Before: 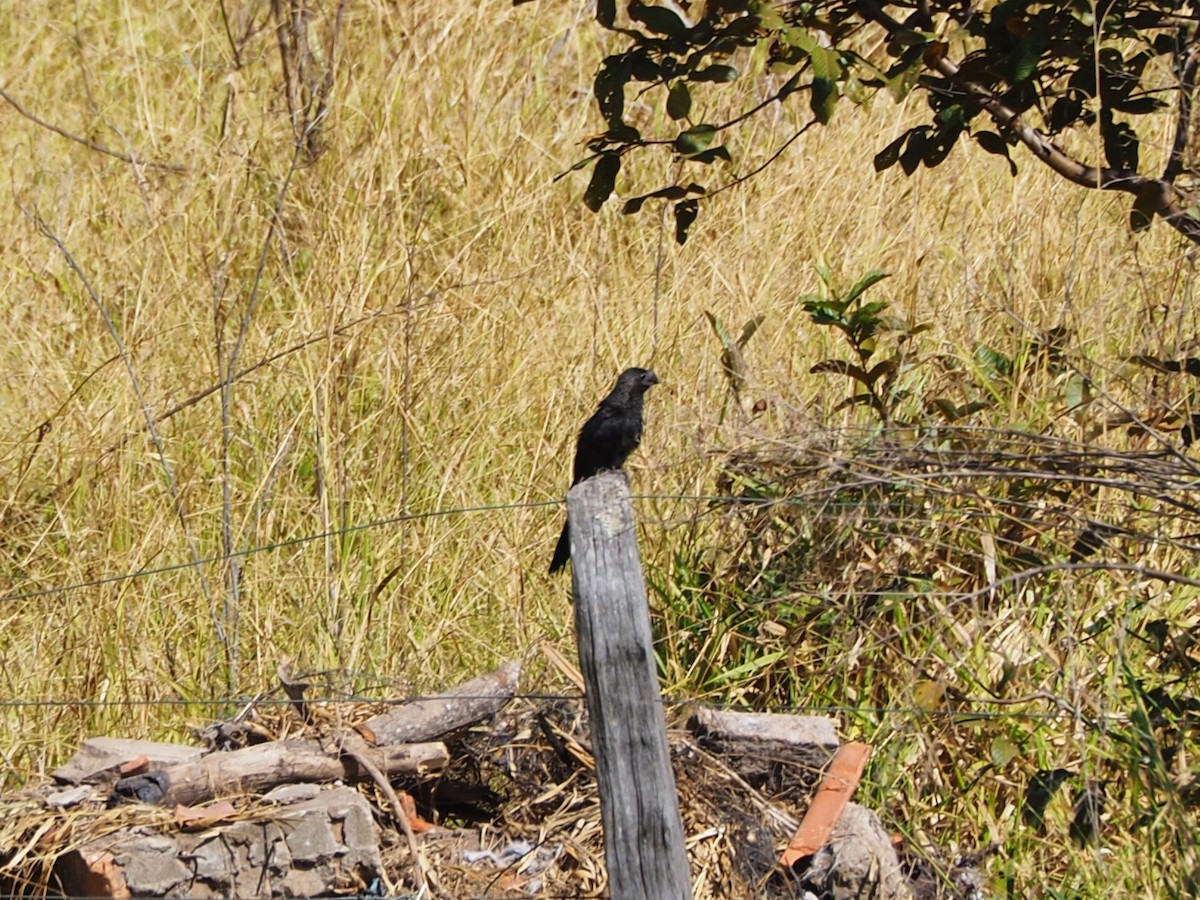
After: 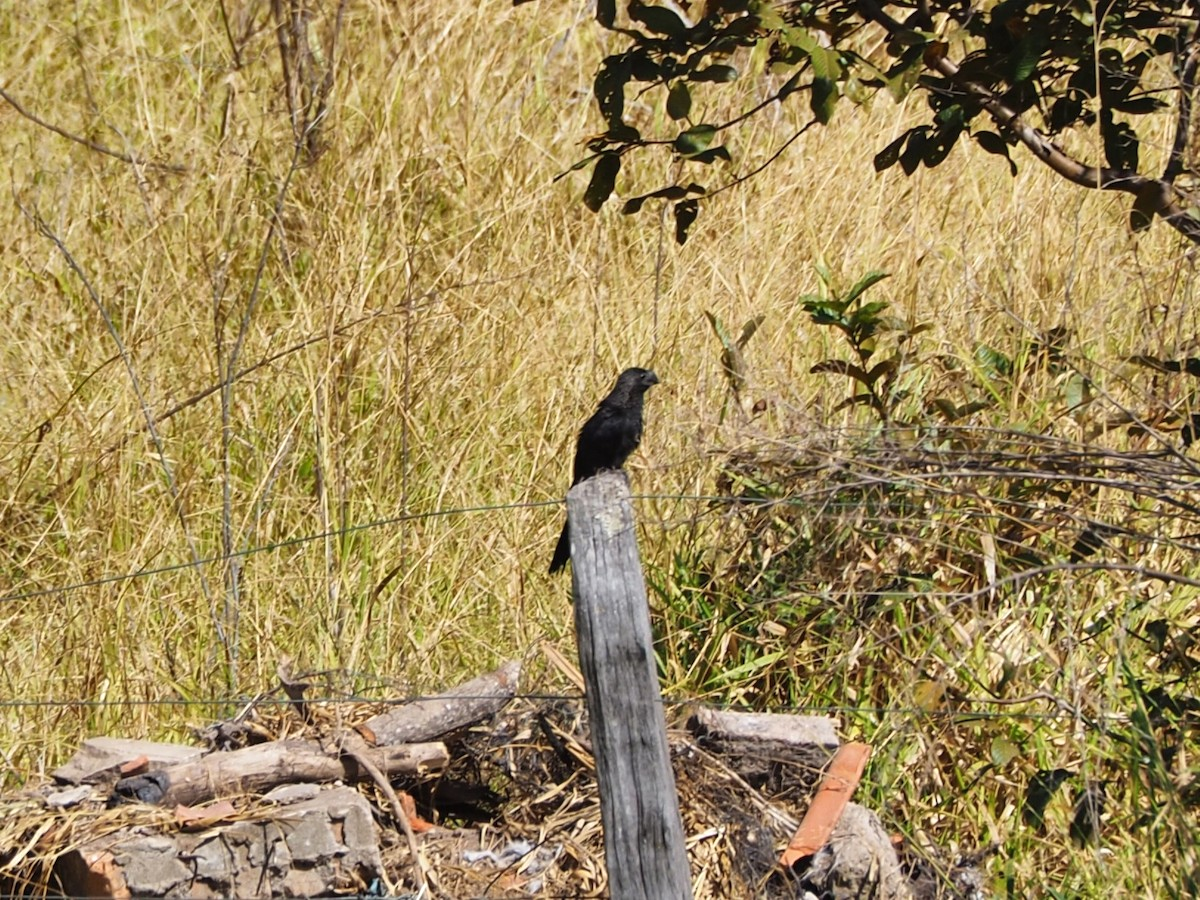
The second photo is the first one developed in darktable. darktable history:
shadows and highlights: radius 171.16, shadows 27, white point adjustment 3.13, highlights -67.95, soften with gaussian
